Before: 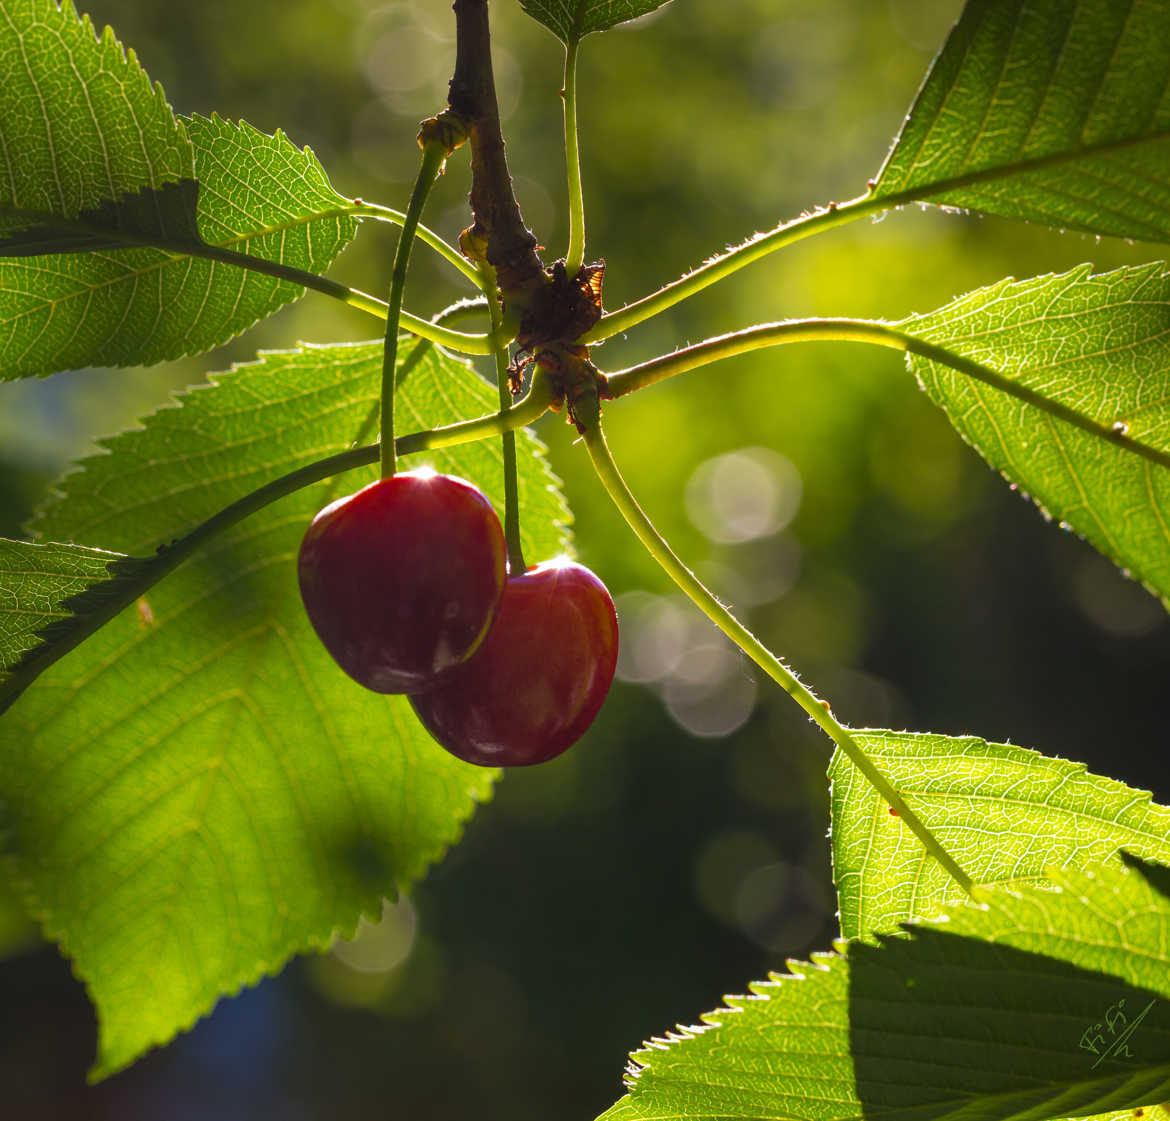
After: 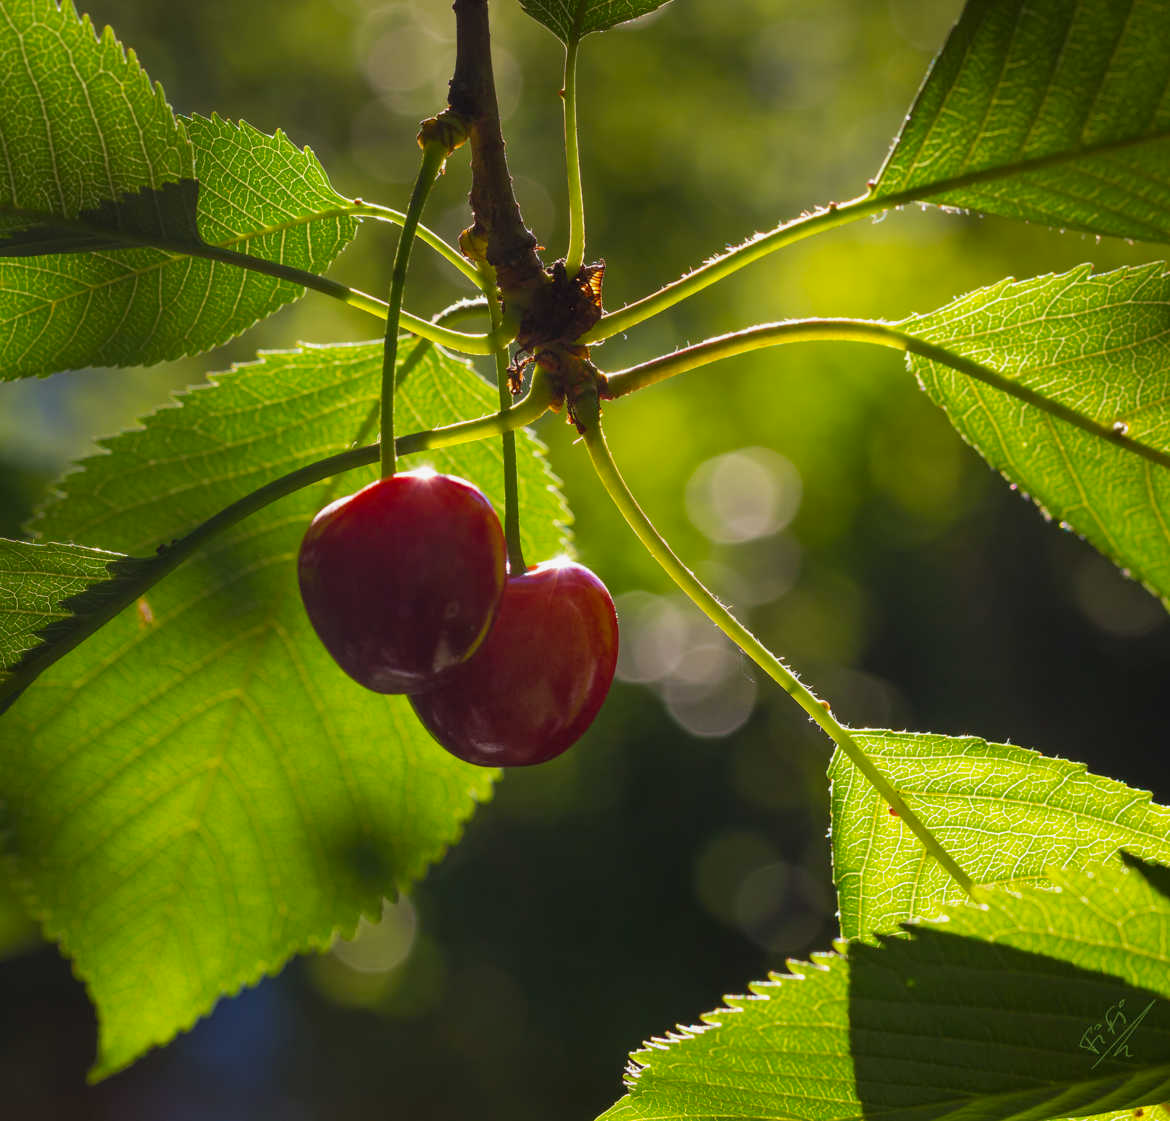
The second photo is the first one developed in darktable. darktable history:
exposure: black level correction 0.001, compensate highlight preservation false
shadows and highlights: shadows -19.99, white point adjustment -2.1, highlights -34.76
